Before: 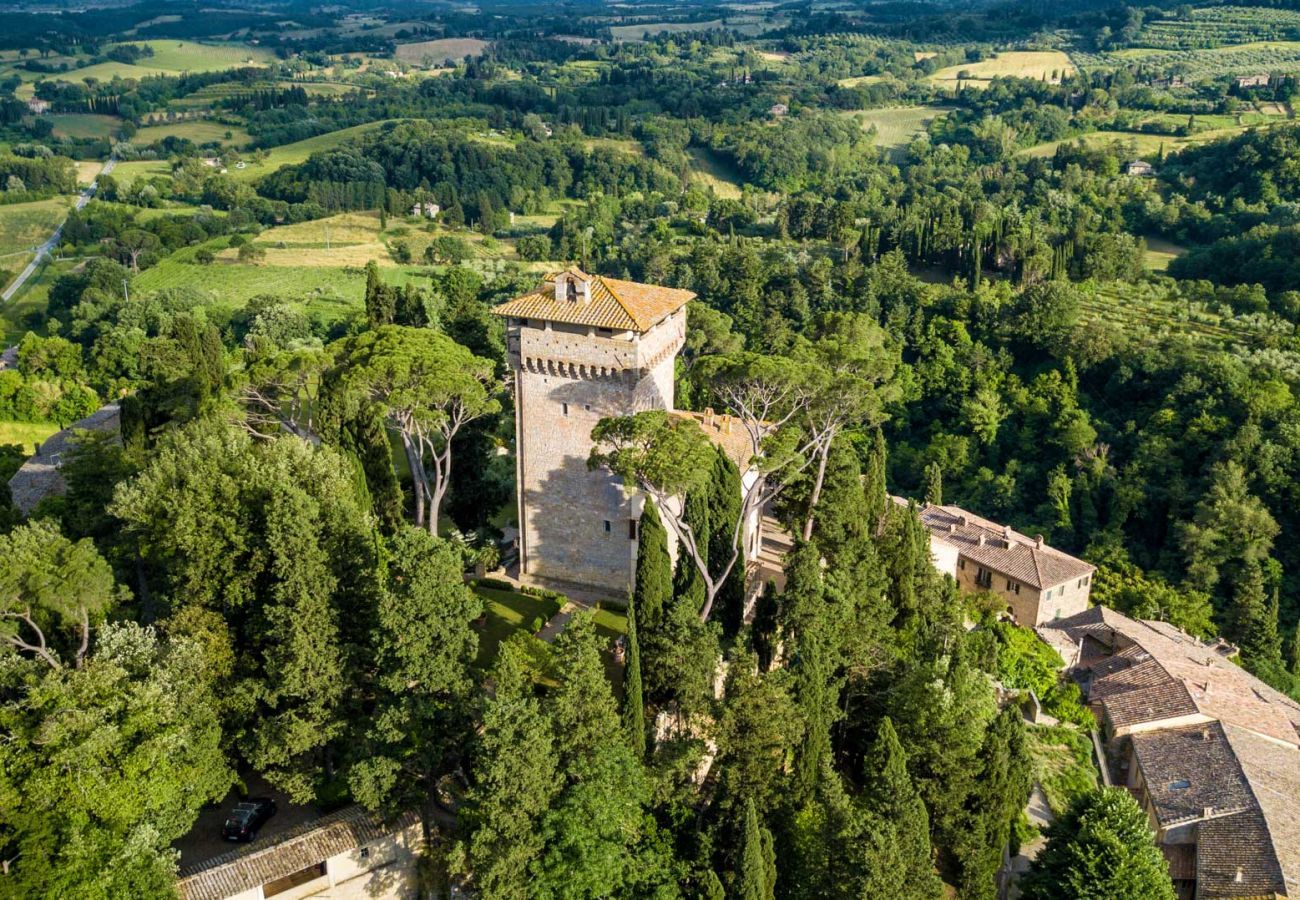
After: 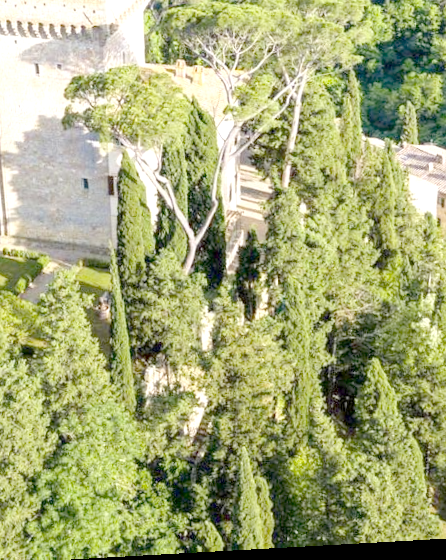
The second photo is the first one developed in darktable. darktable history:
rotate and perspective: rotation -3.18°, automatic cropping off
crop: left 40.878%, top 39.176%, right 25.993%, bottom 3.081%
tone equalizer "contrast tone curve: soft": -8 EV -0.417 EV, -7 EV -0.389 EV, -6 EV -0.333 EV, -5 EV -0.222 EV, -3 EV 0.222 EV, -2 EV 0.333 EV, -1 EV 0.389 EV, +0 EV 0.417 EV, edges refinement/feathering 500, mask exposure compensation -1.57 EV, preserve details no
